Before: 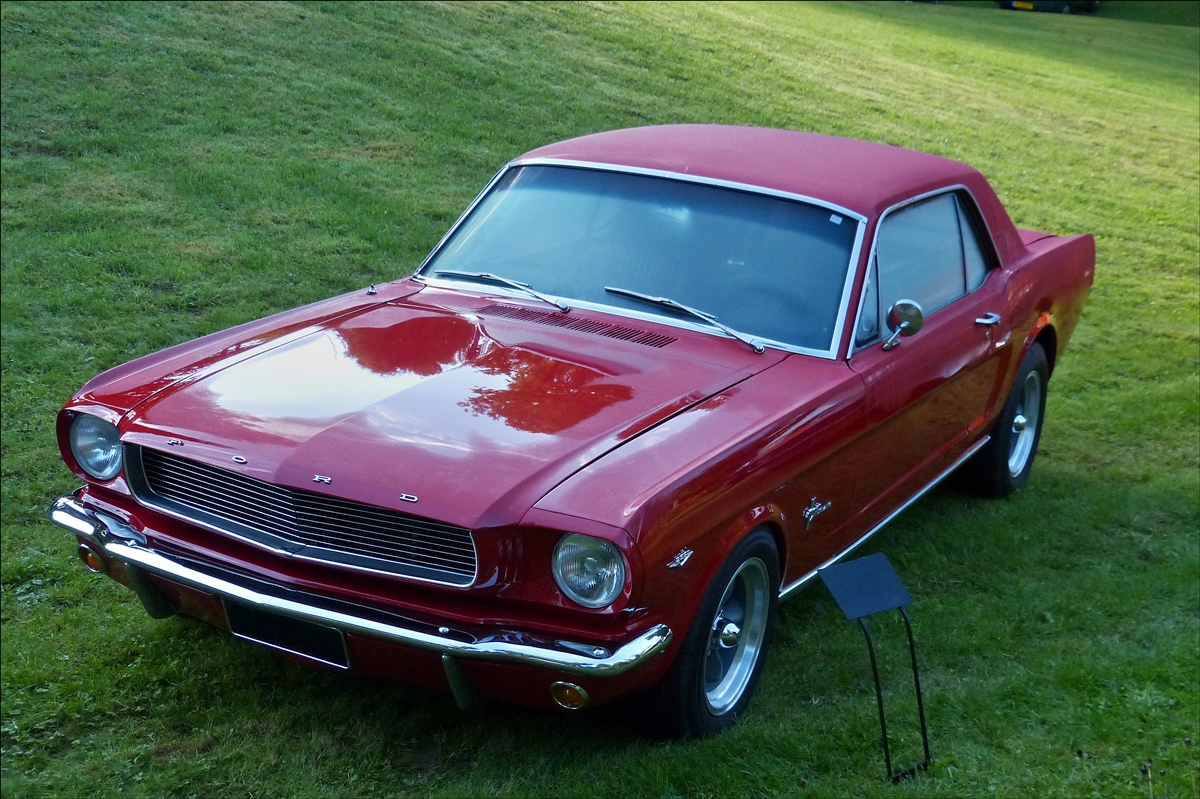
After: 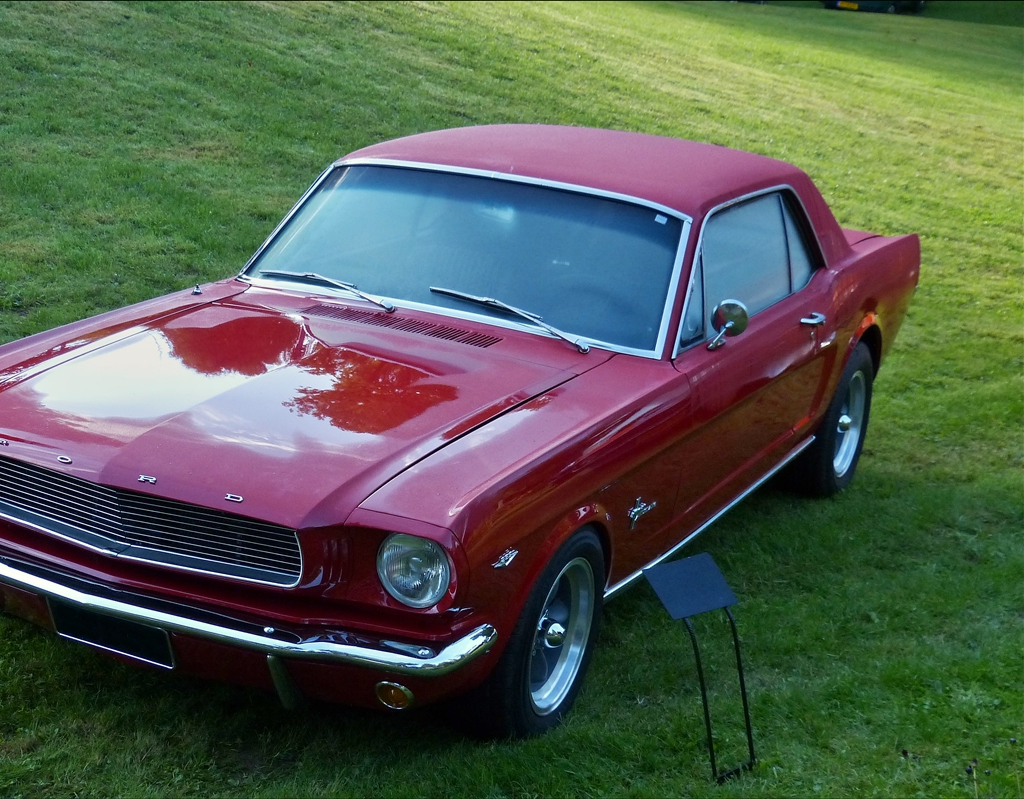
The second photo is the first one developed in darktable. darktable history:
color correction: highlights b* 3
crop and rotate: left 14.584%
